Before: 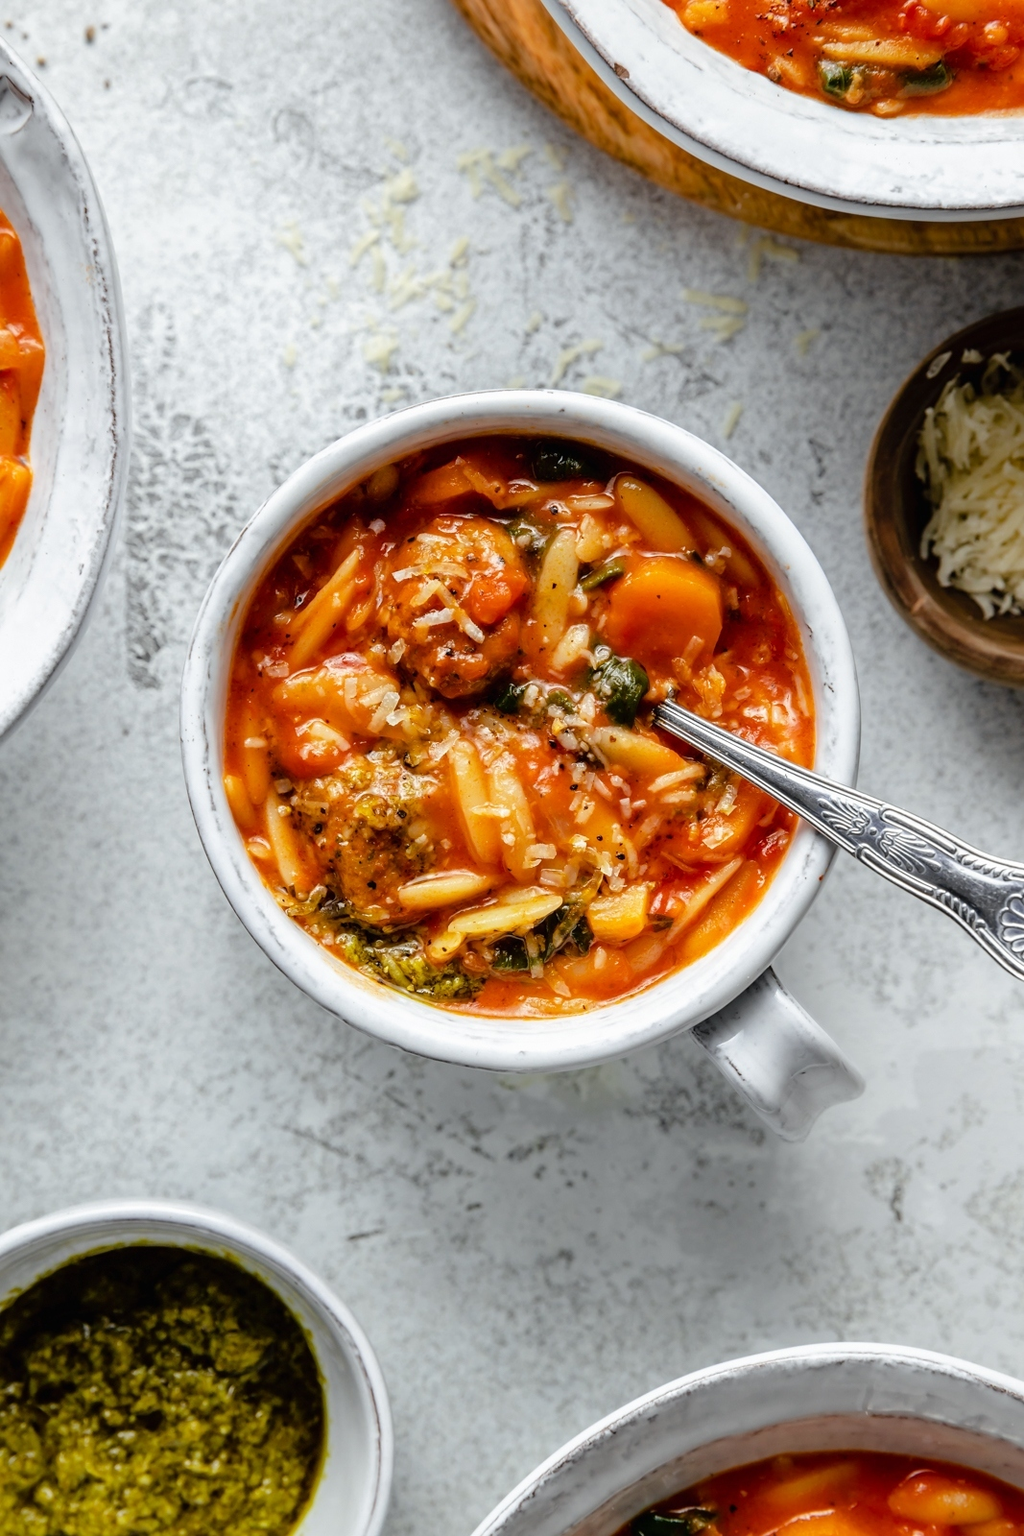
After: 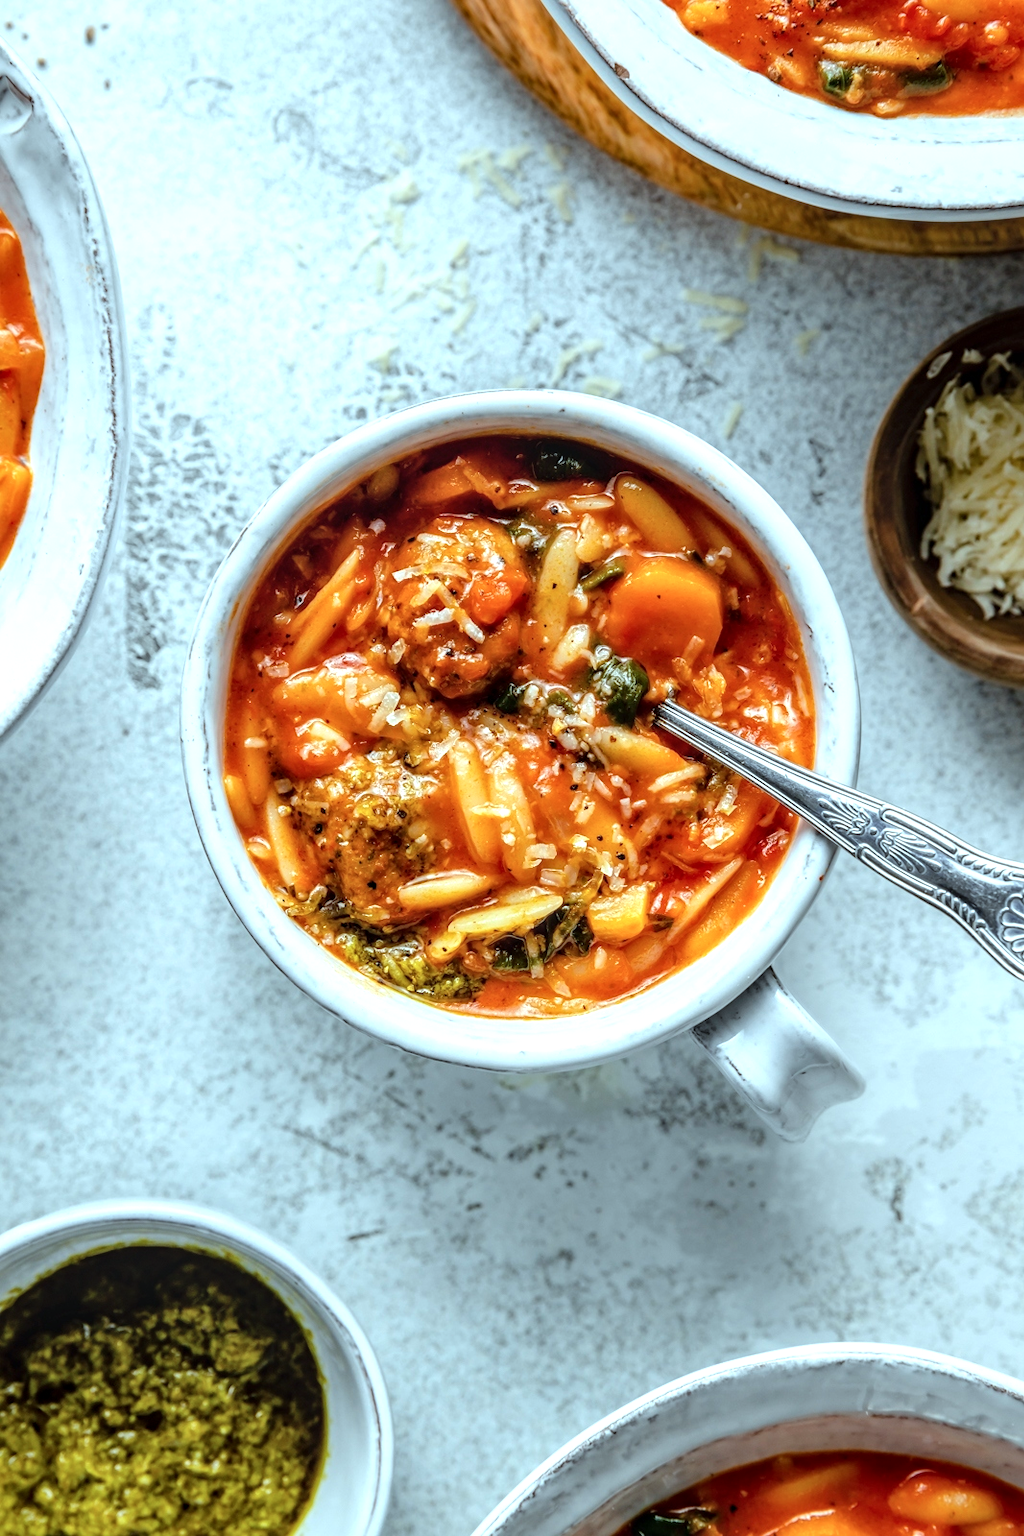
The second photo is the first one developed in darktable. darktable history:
local contrast: on, module defaults
color correction: highlights a* -10.04, highlights b* -10.37
exposure: black level correction 0, exposure 0.4 EV, compensate exposure bias true, compensate highlight preservation false
